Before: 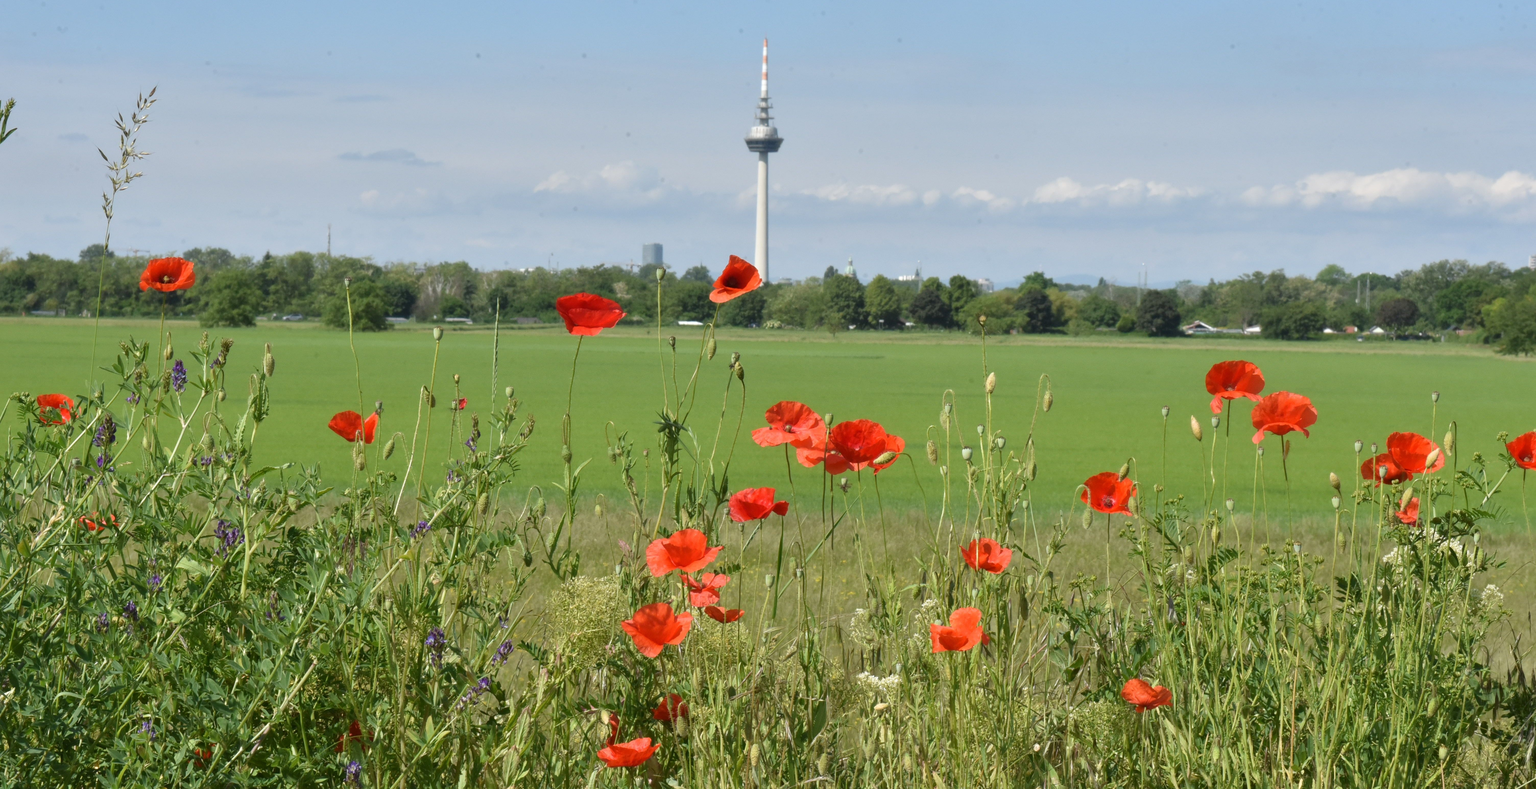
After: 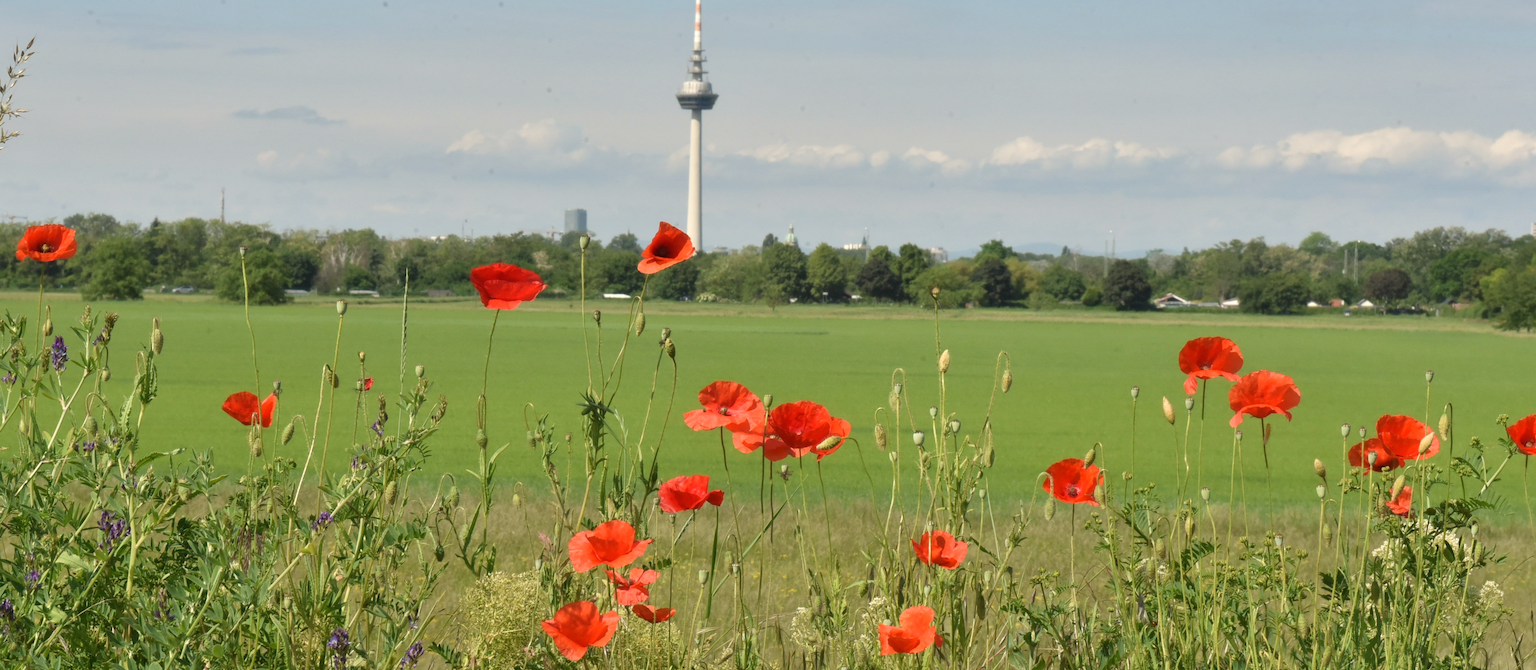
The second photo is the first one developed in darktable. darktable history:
crop: left 8.155%, top 6.611%, bottom 15.385%
white balance: red 1.045, blue 0.932
